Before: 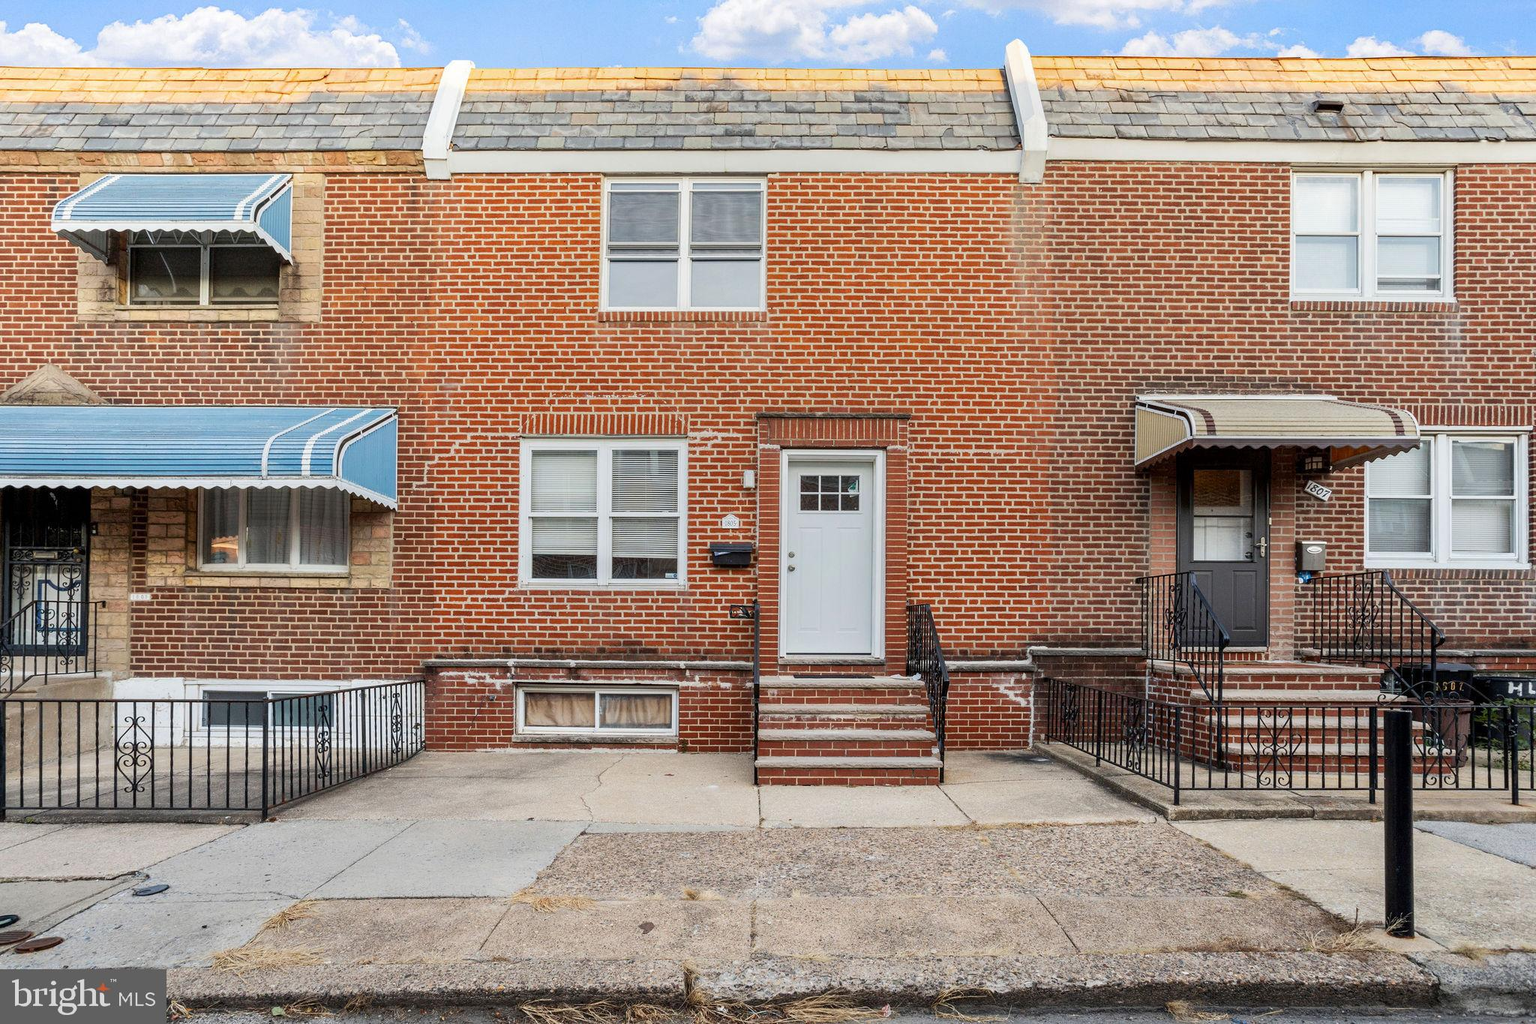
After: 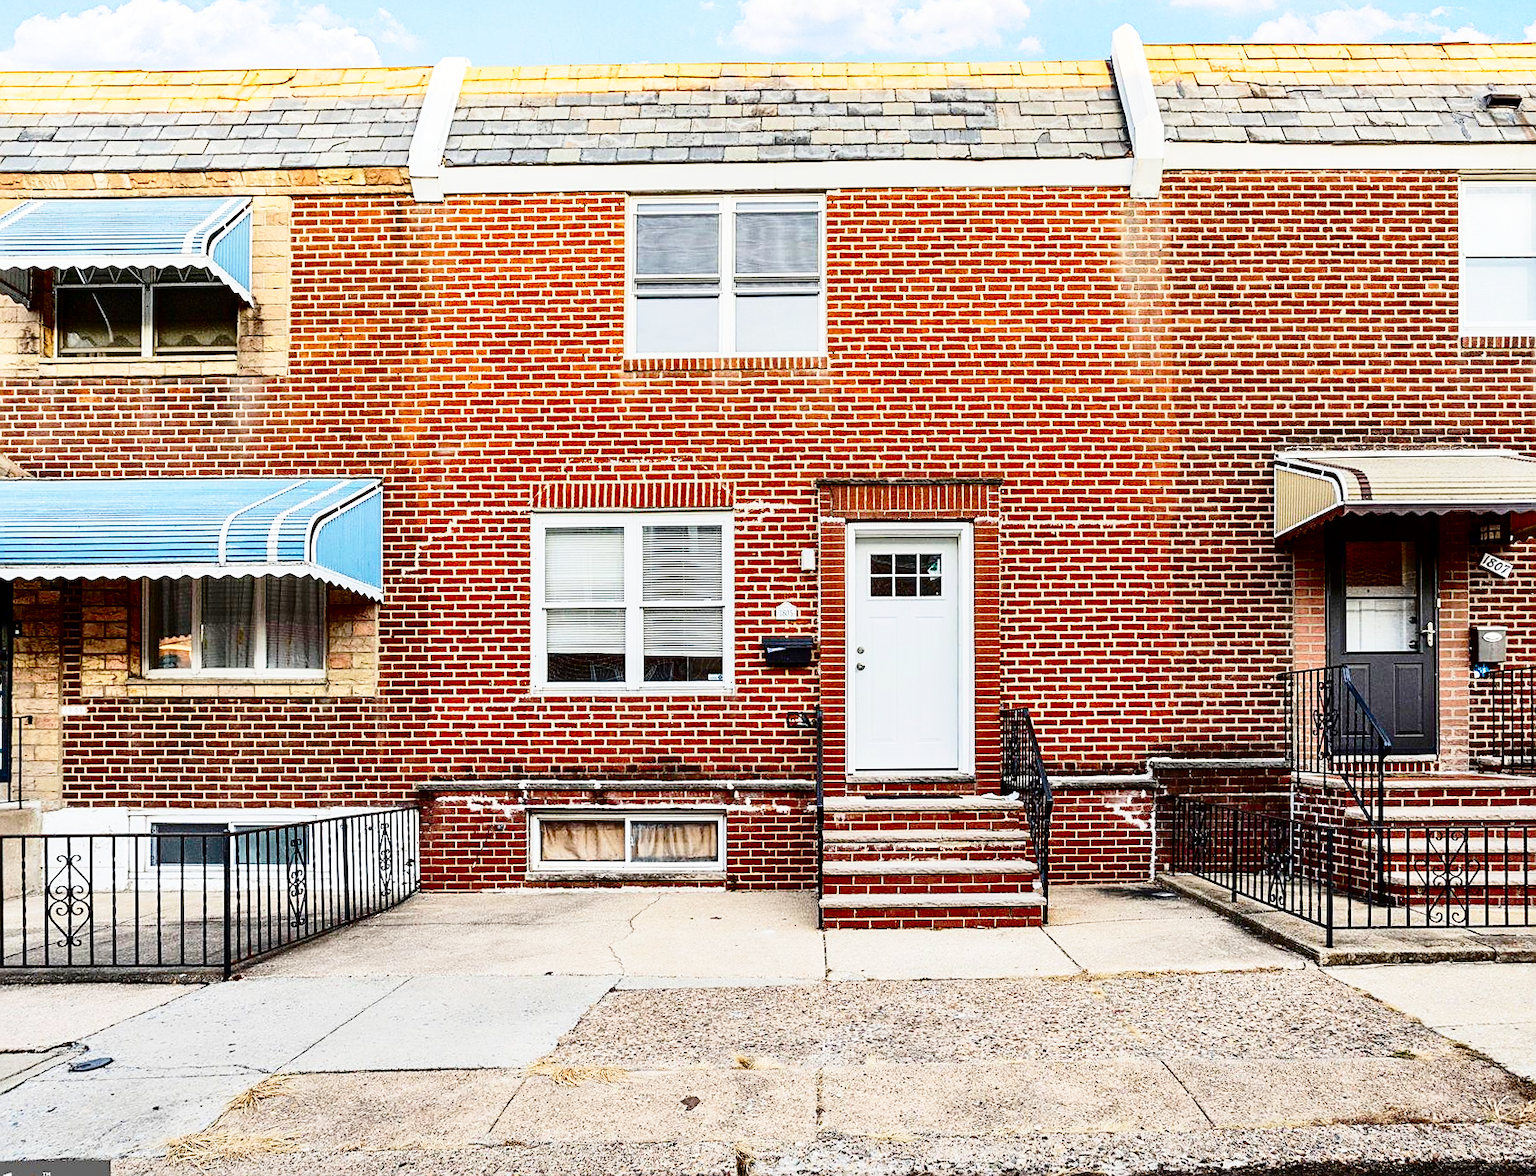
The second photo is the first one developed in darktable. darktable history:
contrast brightness saturation: contrast 0.221, brightness -0.193, saturation 0.24
base curve: curves: ch0 [(0, 0) (0.028, 0.03) (0.121, 0.232) (0.46, 0.748) (0.859, 0.968) (1, 1)], preserve colors none
shadows and highlights: shadows 76.52, highlights -24.79, soften with gaussian
sharpen: on, module defaults
crop and rotate: angle 0.661°, left 4.498%, top 0.782%, right 11.342%, bottom 2.49%
